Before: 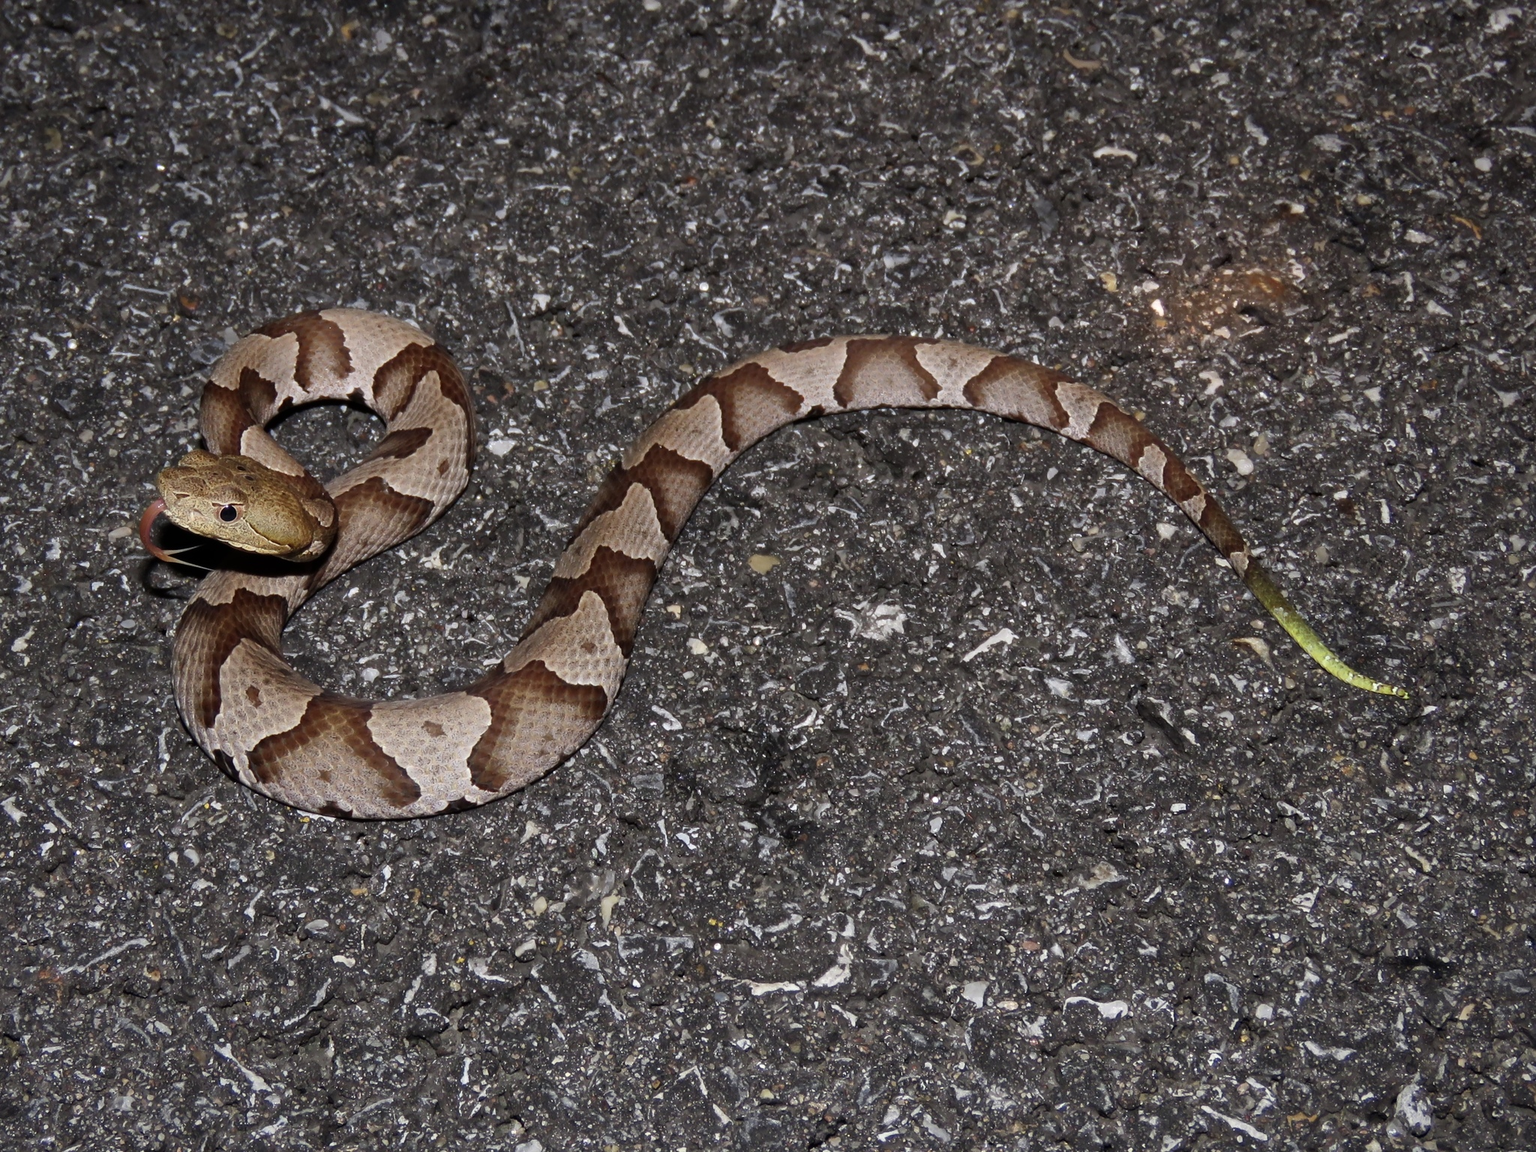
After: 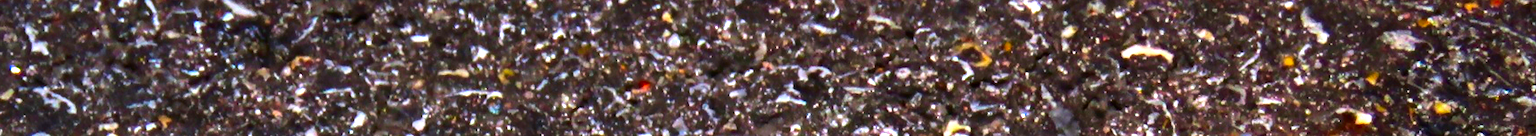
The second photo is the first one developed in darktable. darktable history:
exposure: black level correction 0.001, exposure 0.5 EV, compensate exposure bias true, compensate highlight preservation false
tone equalizer: -8 EV -1.08 EV, -7 EV -1.01 EV, -6 EV -0.867 EV, -5 EV -0.578 EV, -3 EV 0.578 EV, -2 EV 0.867 EV, -1 EV 1.01 EV, +0 EV 1.08 EV, edges refinement/feathering 500, mask exposure compensation -1.57 EV, preserve details no
crop and rotate: left 9.644%, top 9.491%, right 6.021%, bottom 80.509%
color correction: saturation 3
